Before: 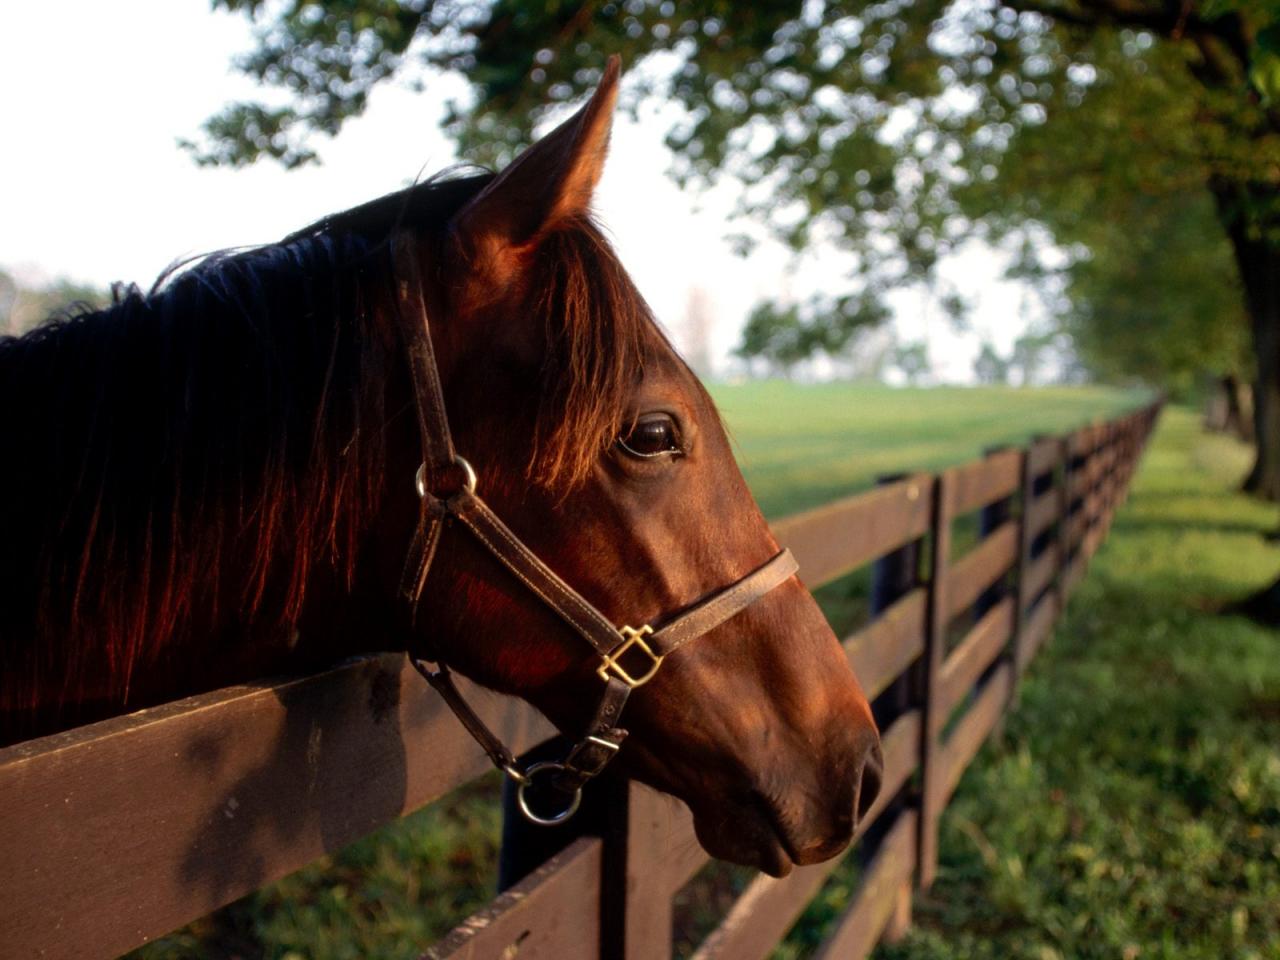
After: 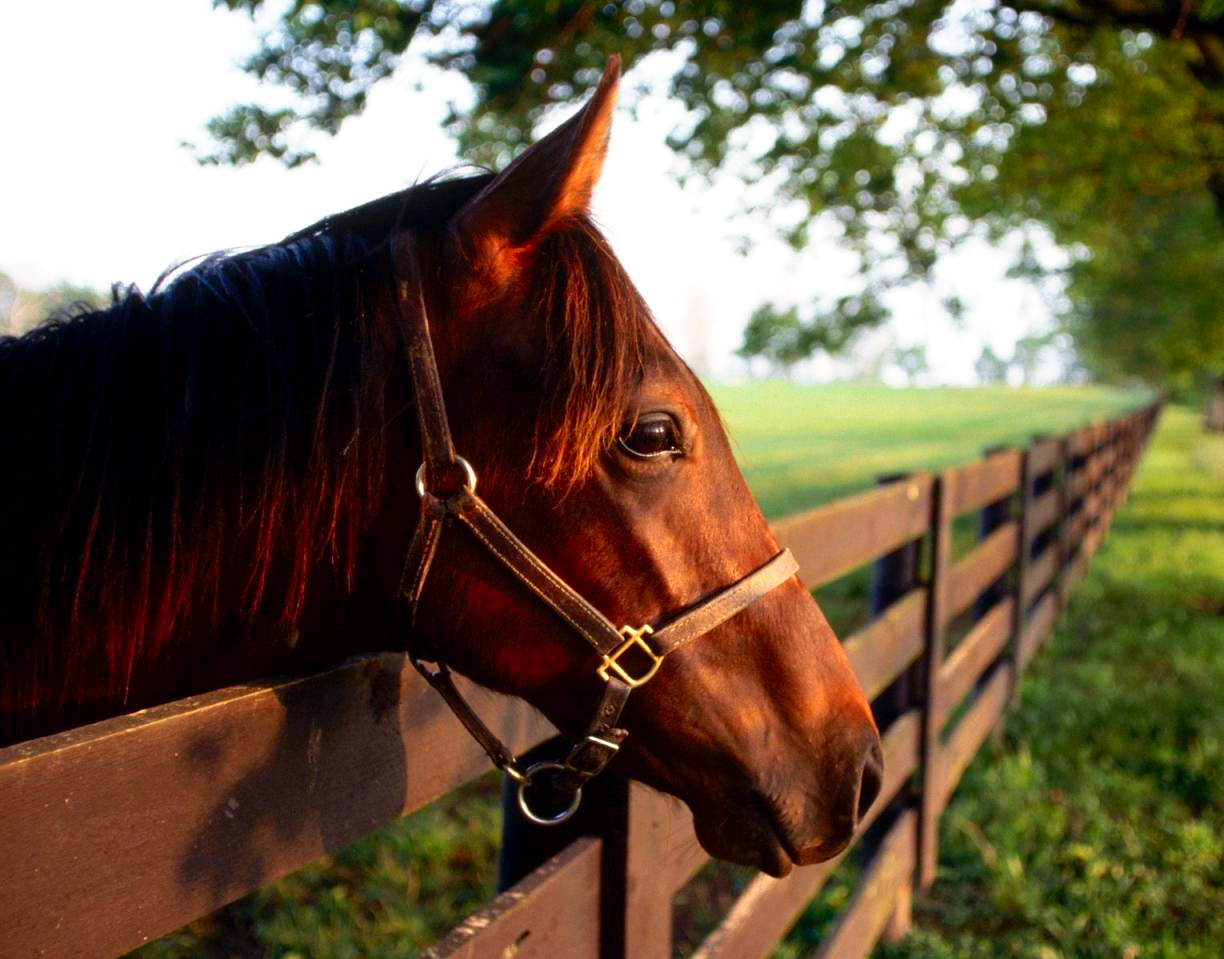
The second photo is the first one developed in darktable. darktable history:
contrast brightness saturation: contrast 0.075, saturation 0.2
base curve: curves: ch0 [(0, 0) (0.579, 0.807) (1, 1)], preserve colors none
crop: right 4.373%, bottom 0.03%
